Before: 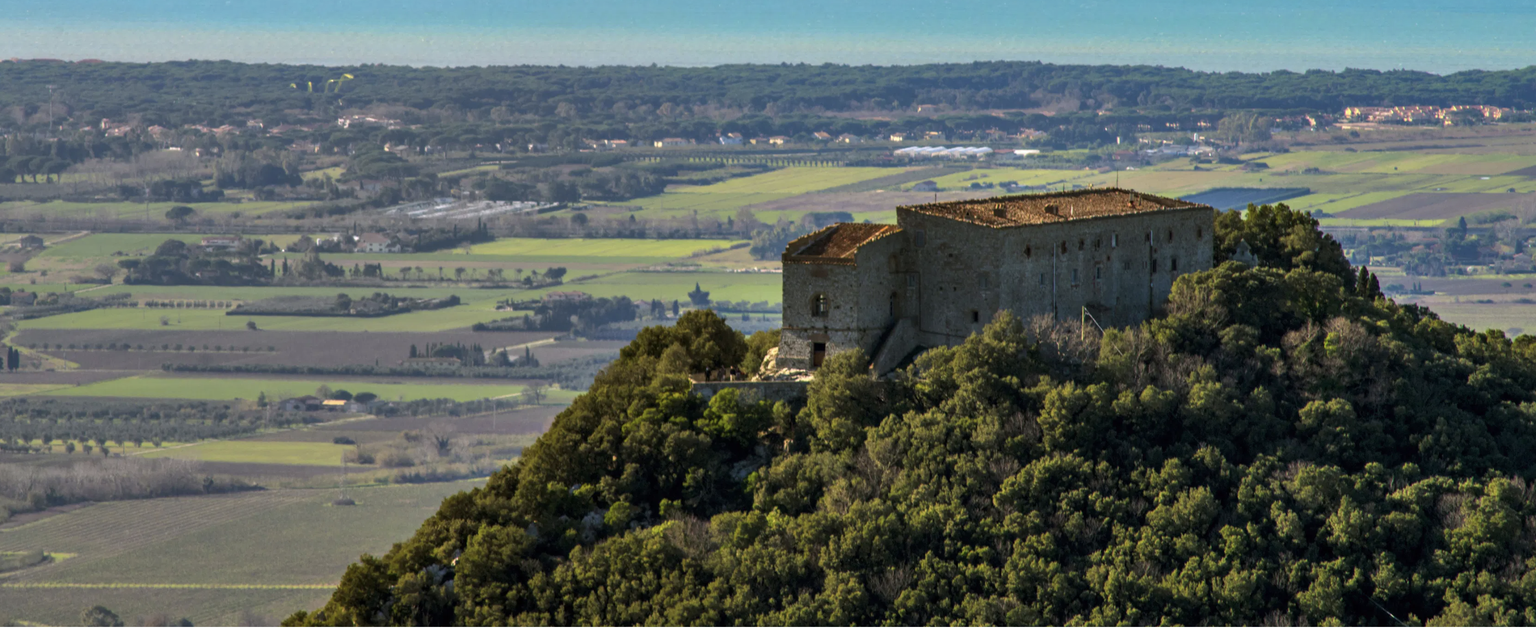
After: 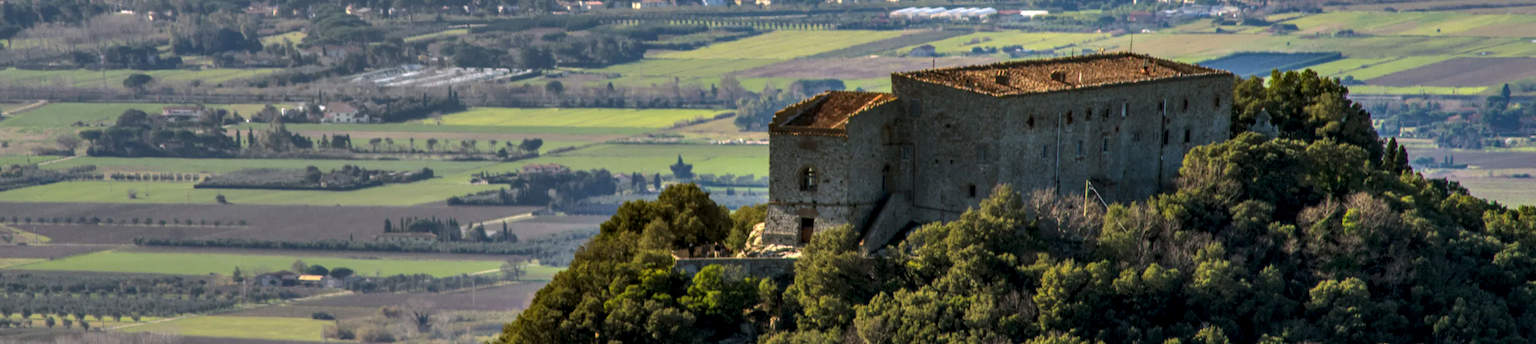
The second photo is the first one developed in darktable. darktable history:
crop and rotate: top 23.043%, bottom 23.437%
local contrast: detail 130%
rotate and perspective: rotation 0.074°, lens shift (vertical) 0.096, lens shift (horizontal) -0.041, crop left 0.043, crop right 0.952, crop top 0.024, crop bottom 0.979
